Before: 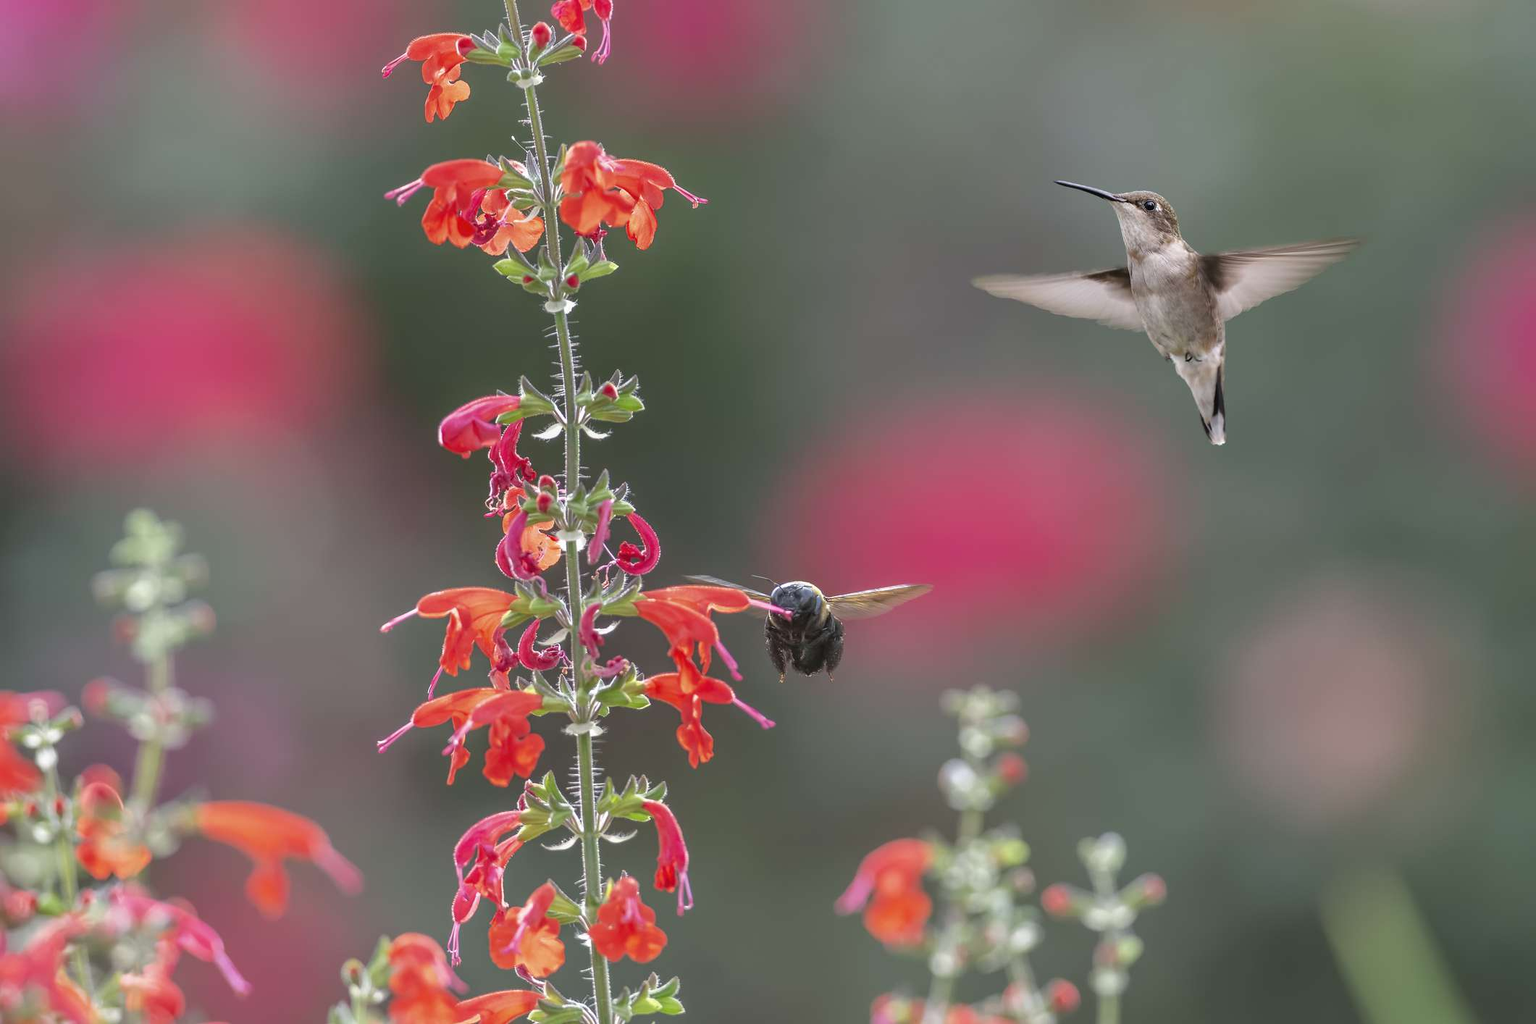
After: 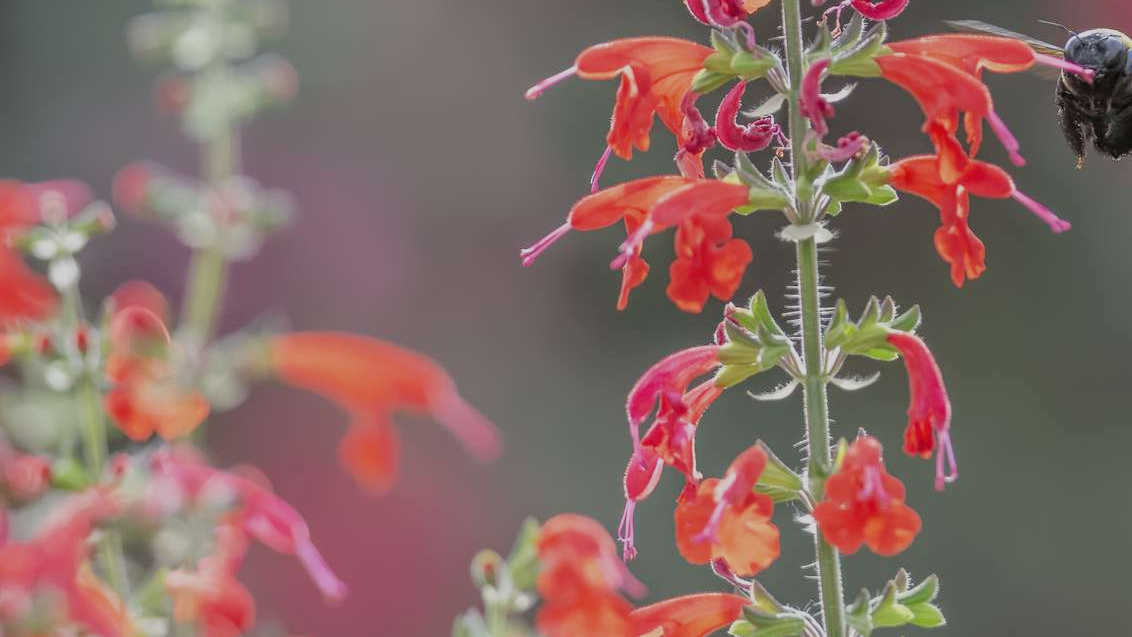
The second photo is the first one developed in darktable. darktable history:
filmic rgb: black relative exposure -7.65 EV, white relative exposure 4.56 EV, hardness 3.61
crop and rotate: top 54.778%, right 46.61%, bottom 0.159%
